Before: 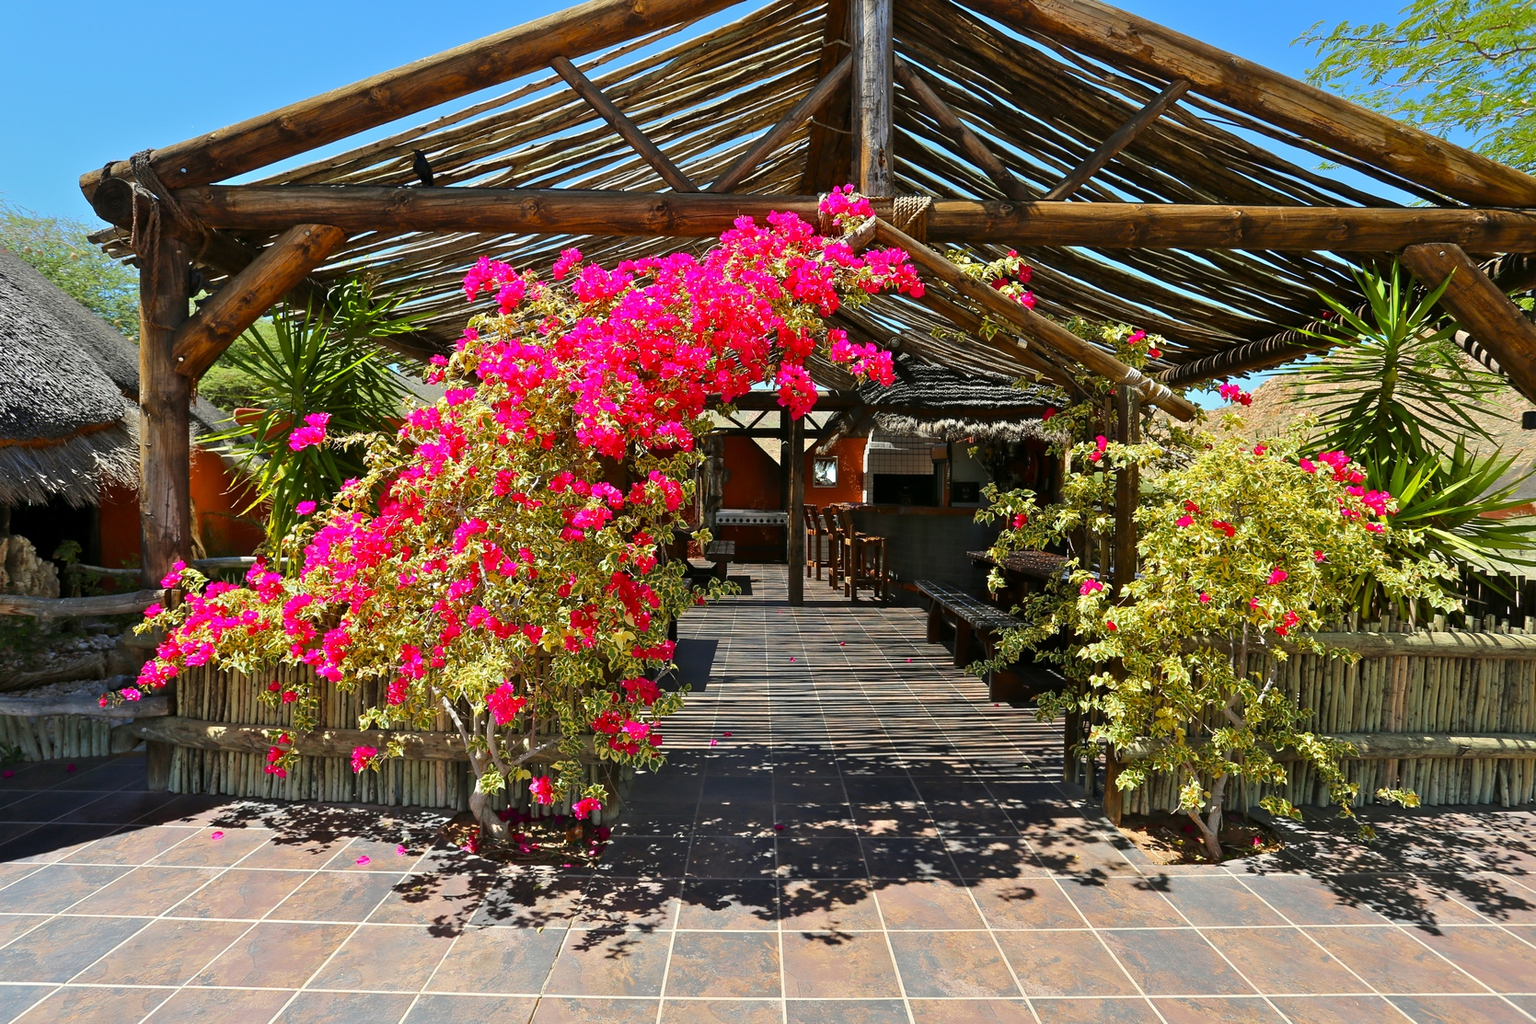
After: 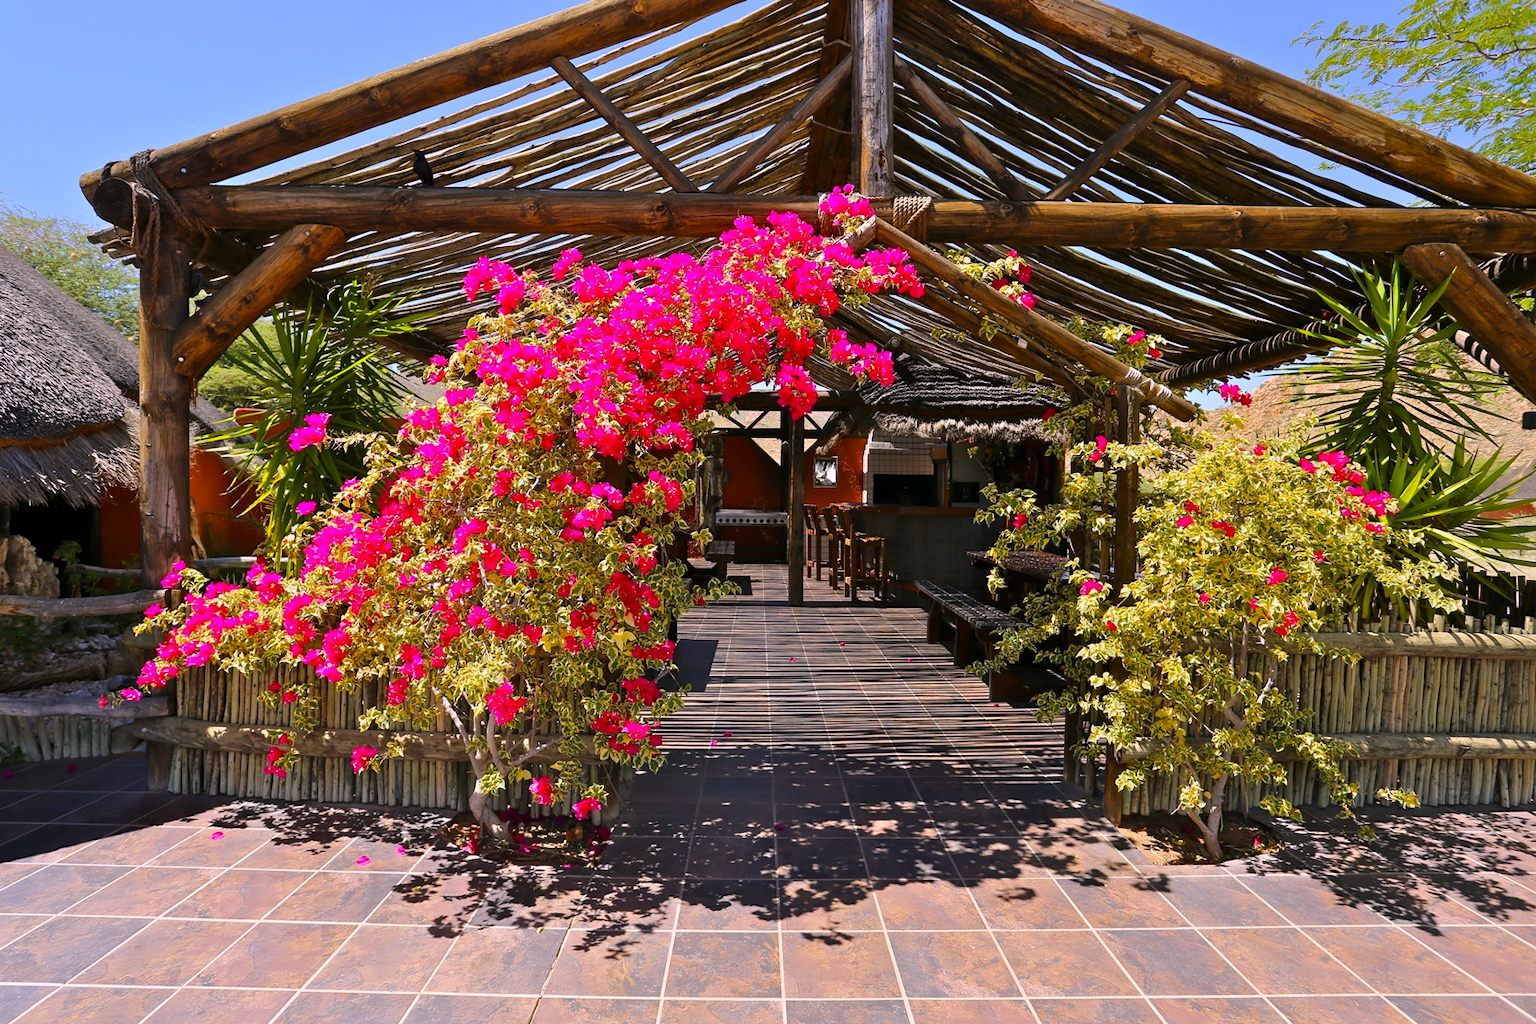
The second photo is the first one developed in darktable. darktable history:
white balance: red 0.967, blue 1.119, emerald 0.756
color correction: highlights a* 11.96, highlights b* 11.58
